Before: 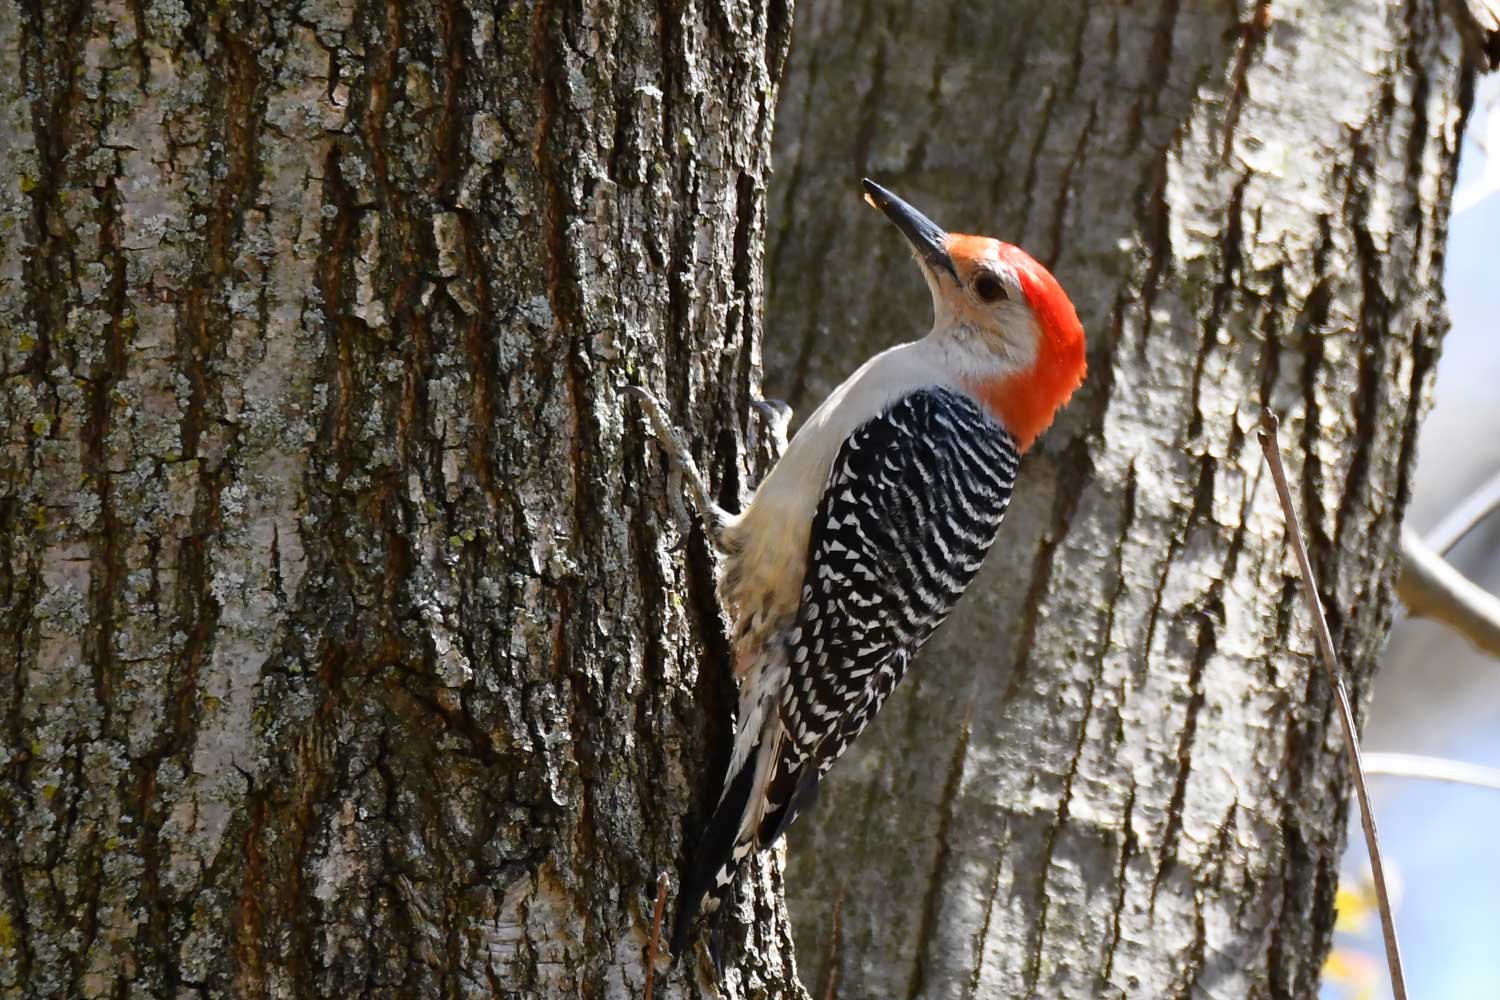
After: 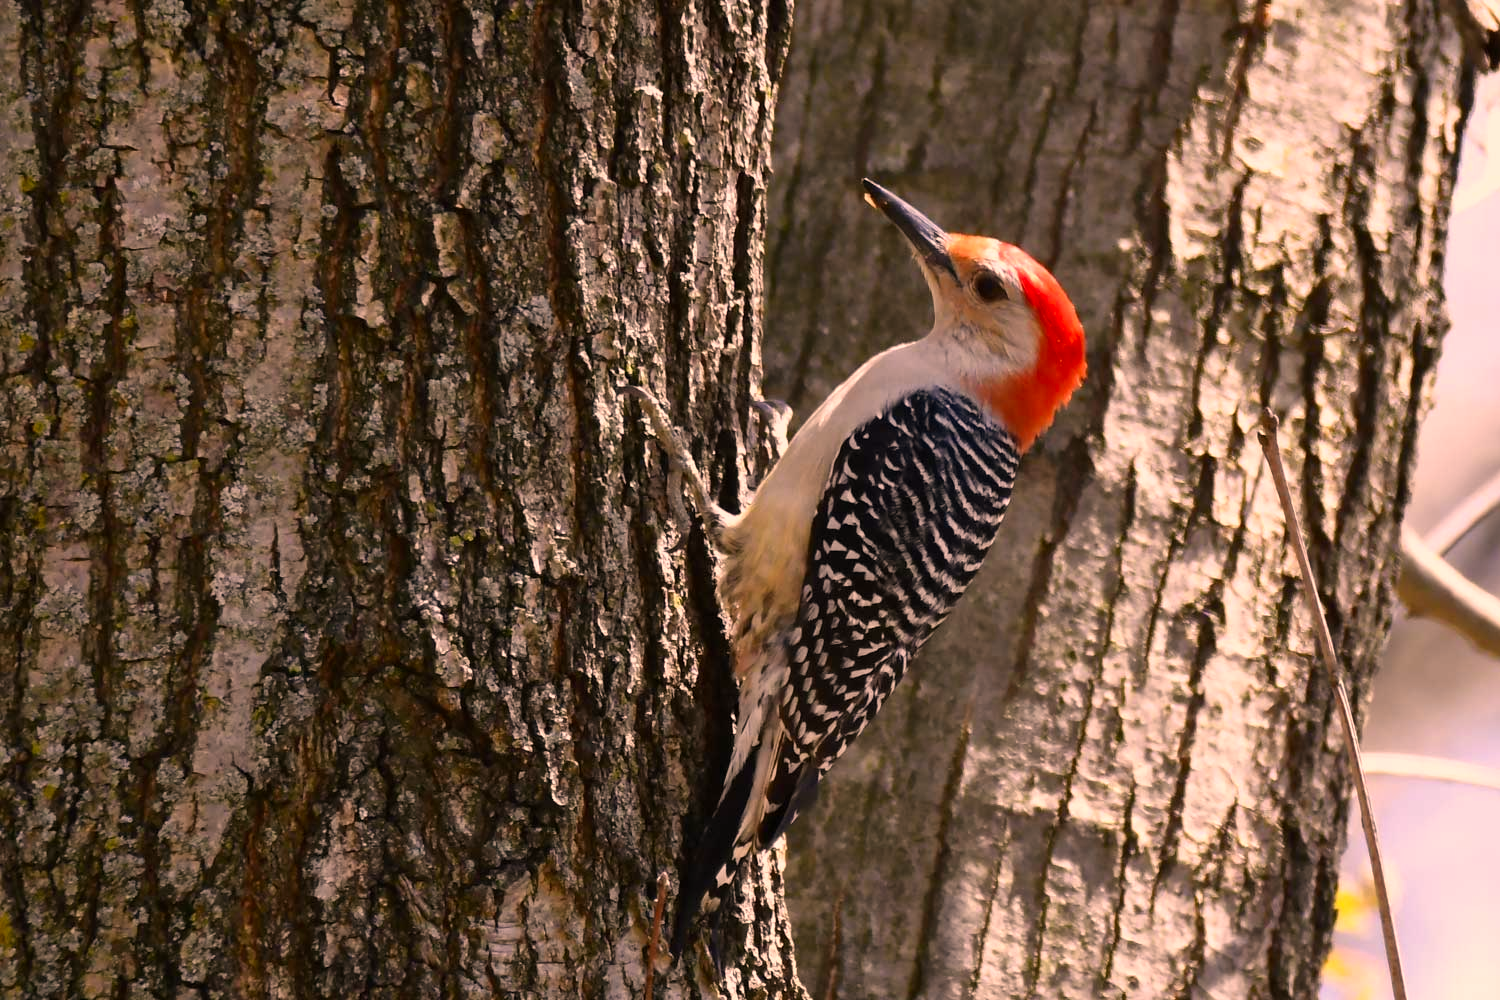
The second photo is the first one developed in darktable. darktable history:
tone equalizer: on, module defaults
color correction: highlights a* 21.15, highlights b* 19.8
